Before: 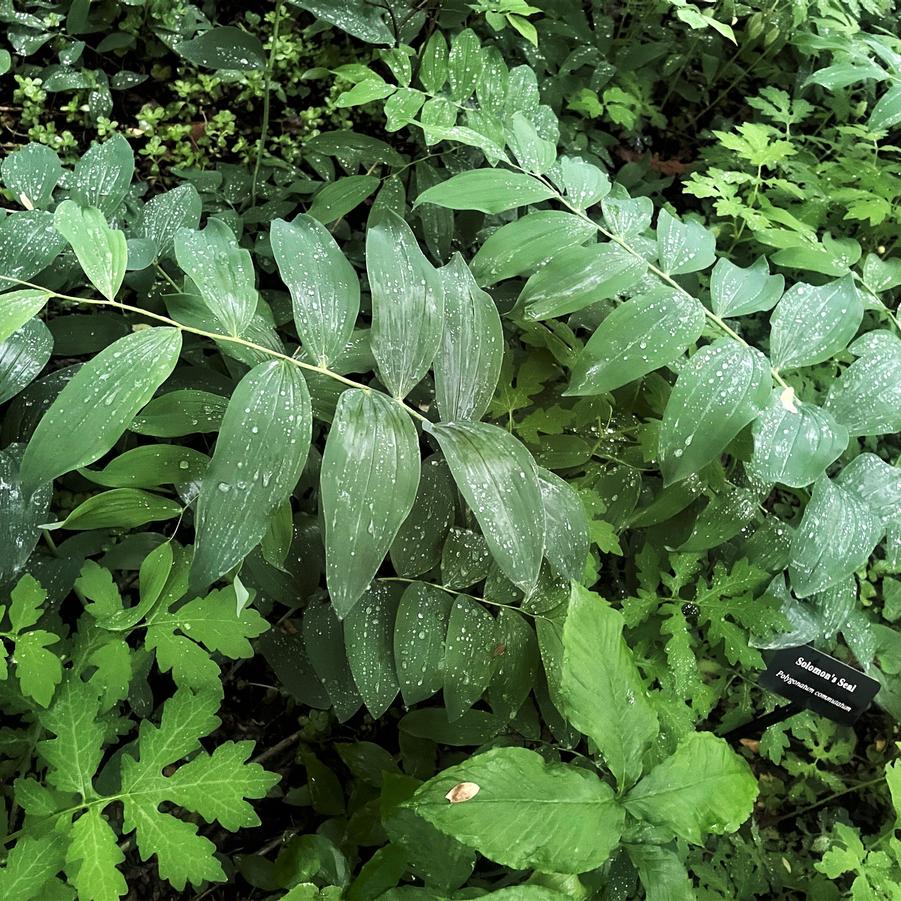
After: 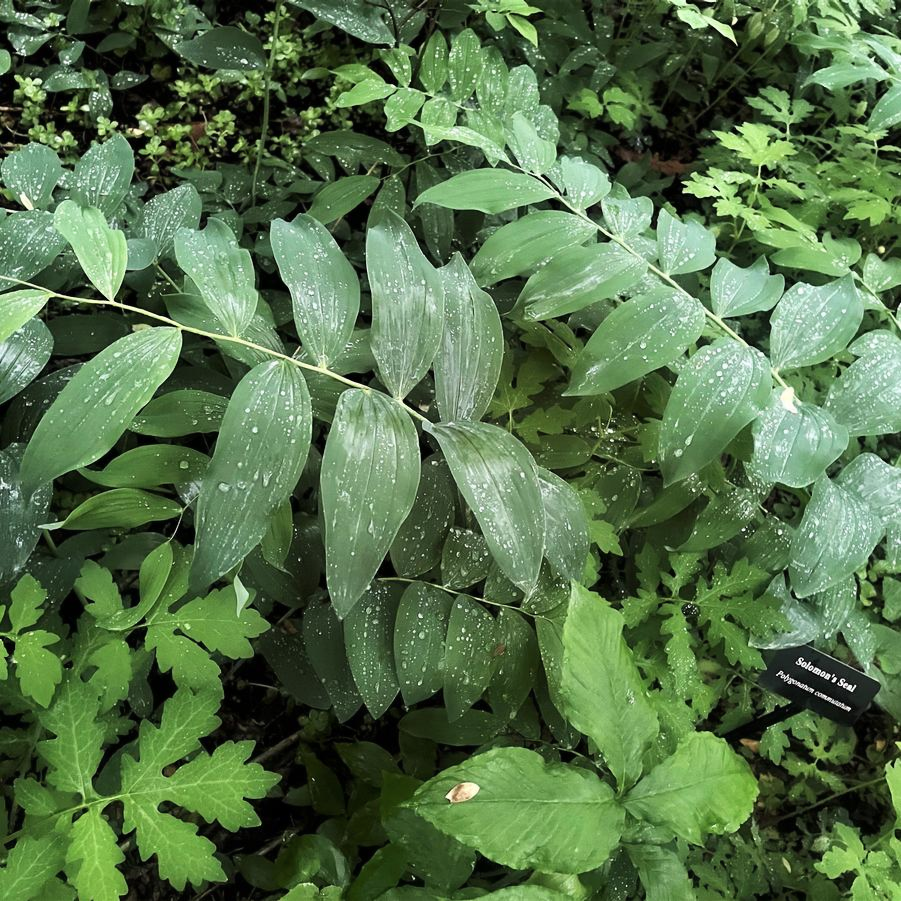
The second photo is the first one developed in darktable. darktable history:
contrast brightness saturation: saturation -0.081
contrast equalizer: y [[0.5 ×4, 0.483, 0.43], [0.5 ×6], [0.5 ×6], [0 ×6], [0 ×6]]
